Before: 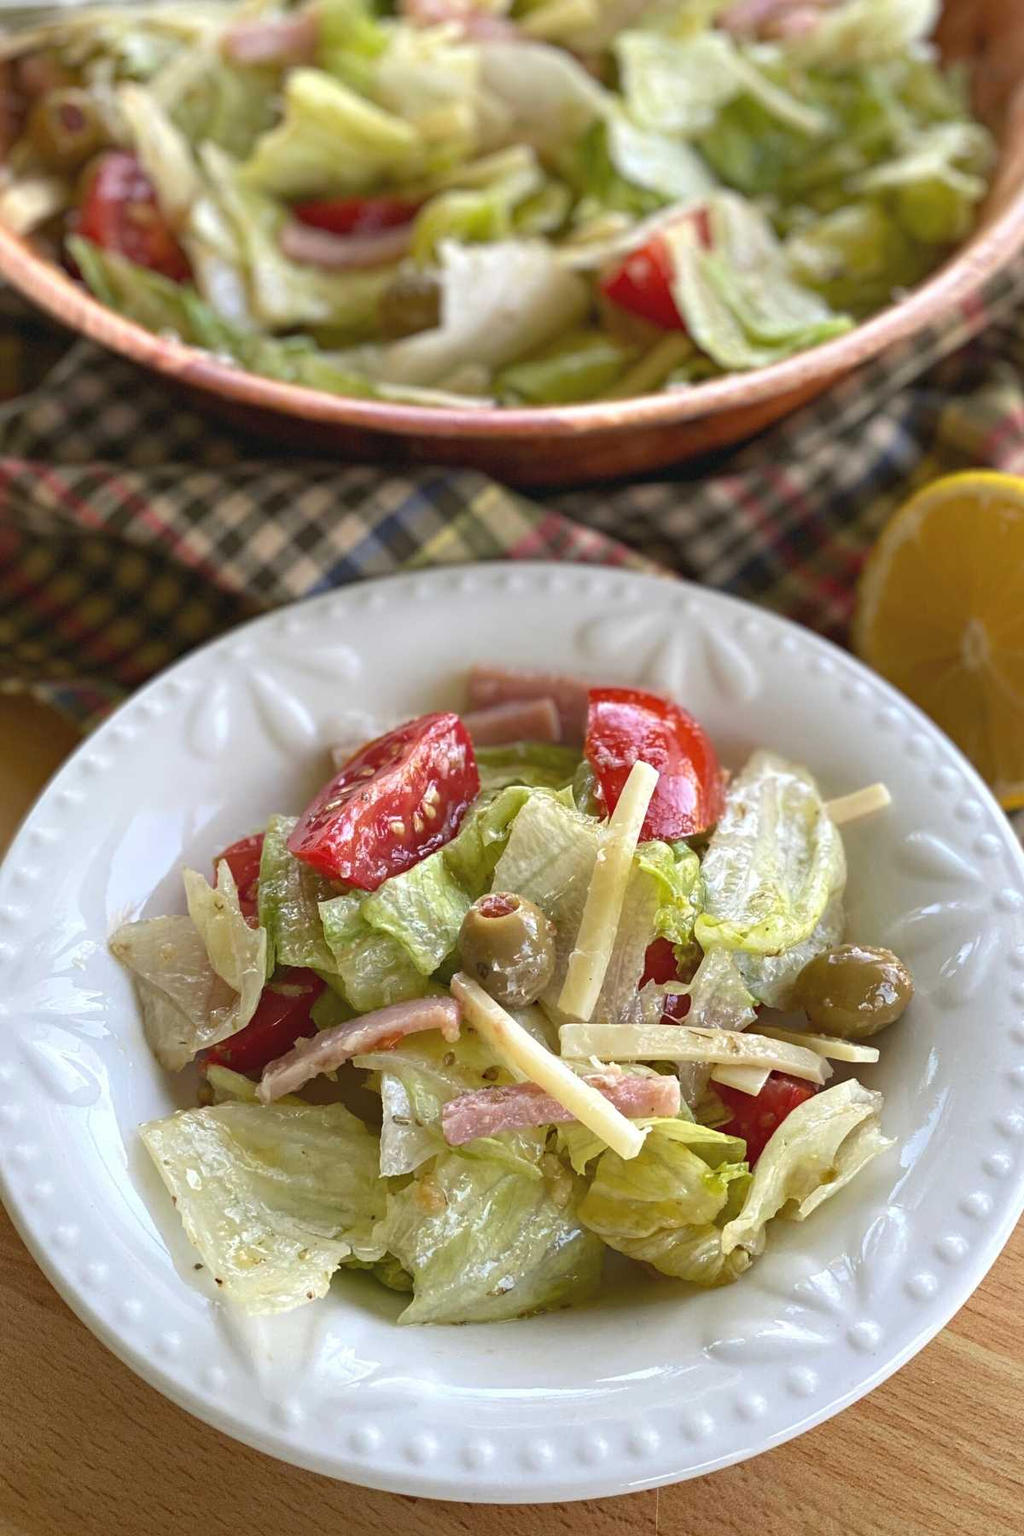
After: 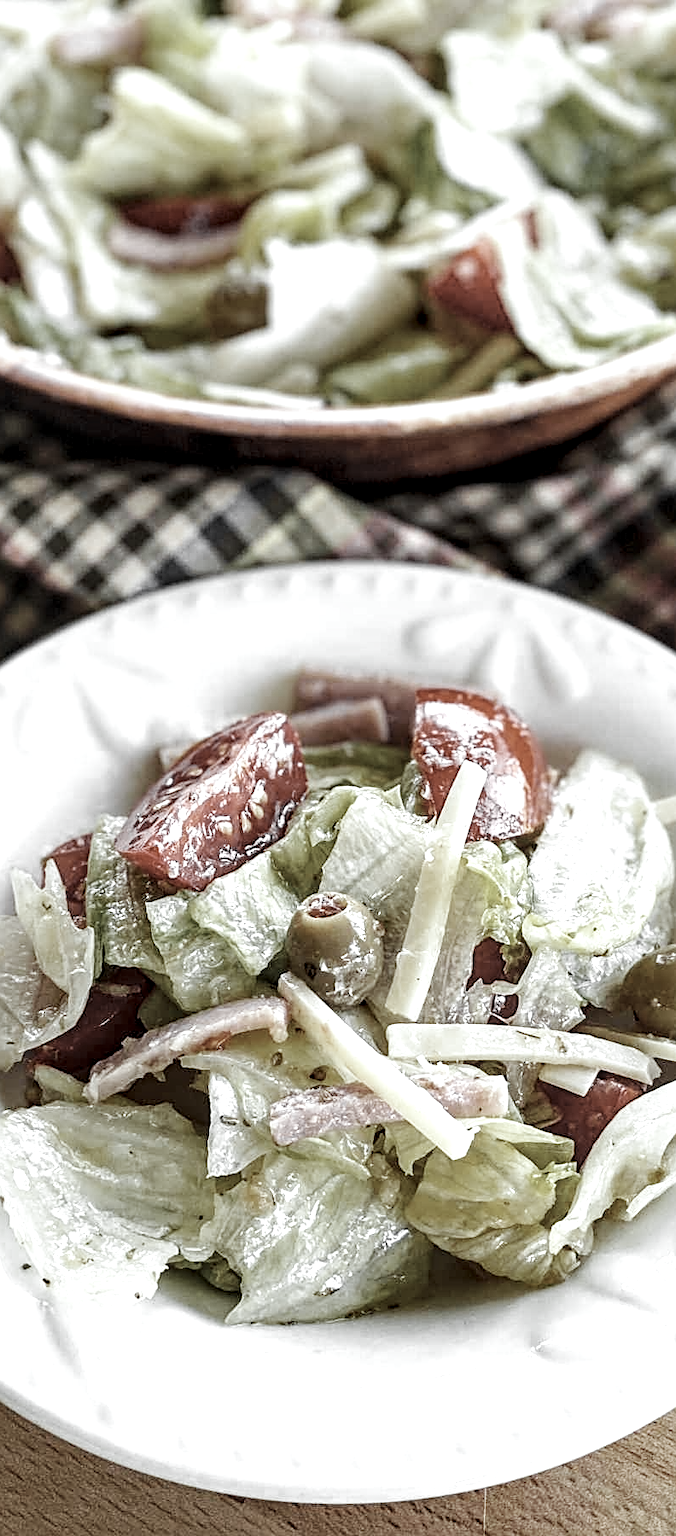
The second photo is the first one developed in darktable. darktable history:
color zones: curves: ch0 [(0, 0.613) (0.01, 0.613) (0.245, 0.448) (0.498, 0.529) (0.642, 0.665) (0.879, 0.777) (0.99, 0.613)]; ch1 [(0, 0.035) (0.121, 0.189) (0.259, 0.197) (0.415, 0.061) (0.589, 0.022) (0.732, 0.022) (0.857, 0.026) (0.991, 0.053)]
color calibration: illuminant as shot in camera, x 0.358, y 0.373, temperature 4628.91 K
color correction: highlights a* -6.58, highlights b* 0.663
local contrast: highlights 60%, shadows 59%, detail 160%
exposure: exposure 0.202 EV, compensate highlight preservation false
crop: left 16.906%, right 16.928%
sharpen: on, module defaults
base curve: curves: ch0 [(0, 0) (0.032, 0.025) (0.121, 0.166) (0.206, 0.329) (0.605, 0.79) (1, 1)], preserve colors none
